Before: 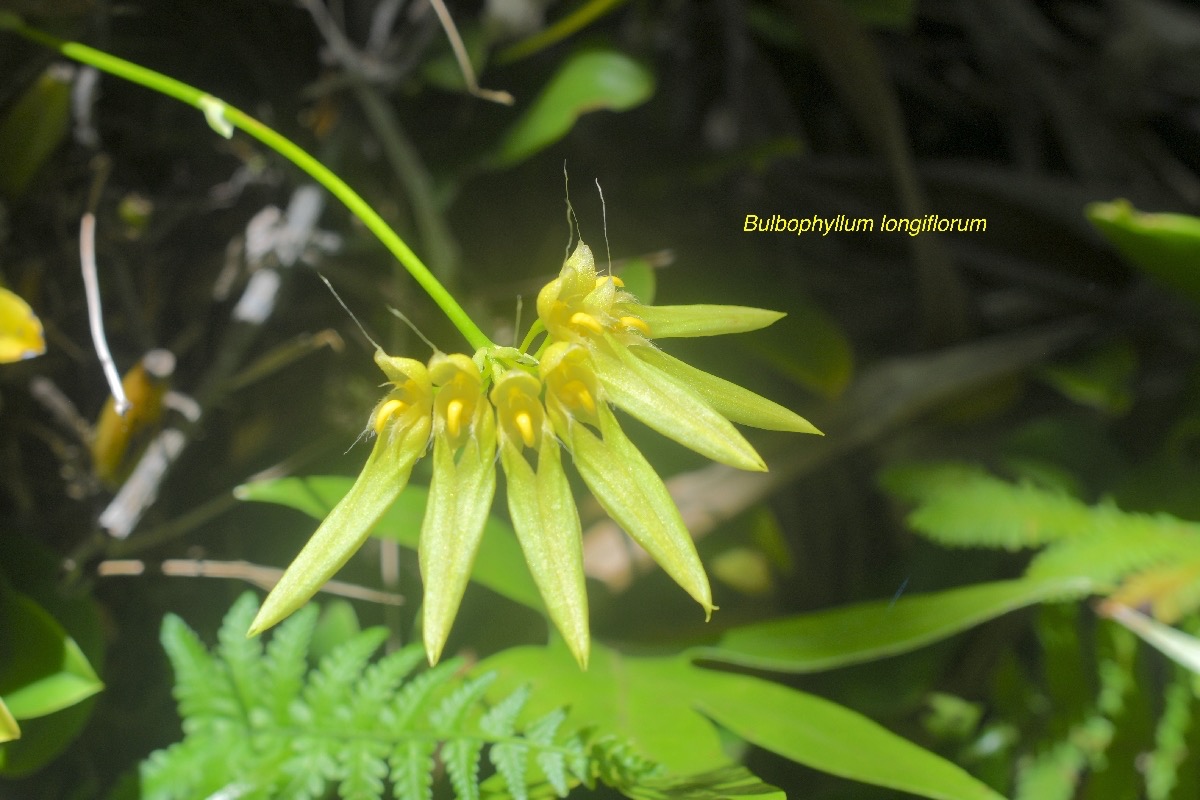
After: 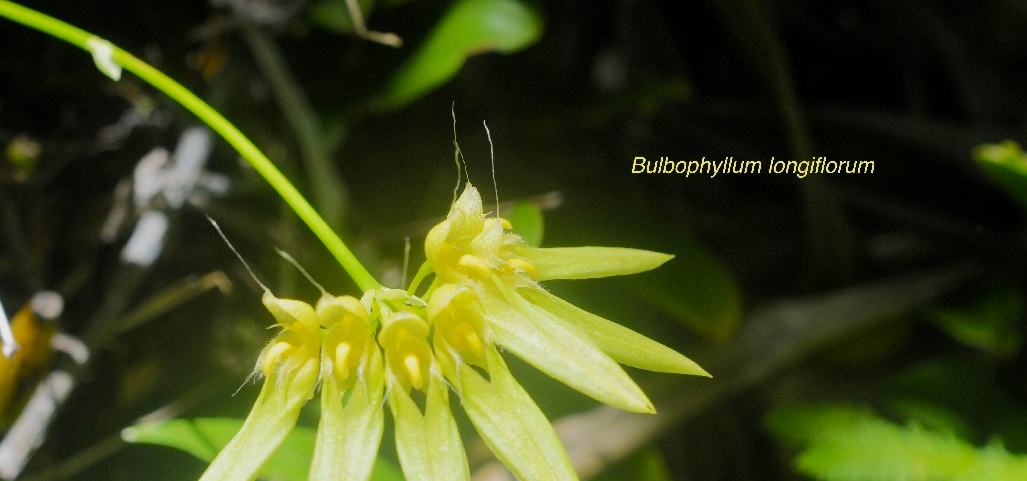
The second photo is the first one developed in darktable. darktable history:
filmic rgb: black relative exposure -16 EV, white relative exposure 5.25 EV, hardness 5.92, contrast 1.246, preserve chrominance no, color science v5 (2021)
crop and rotate: left 9.363%, top 7.315%, right 5.013%, bottom 32.46%
